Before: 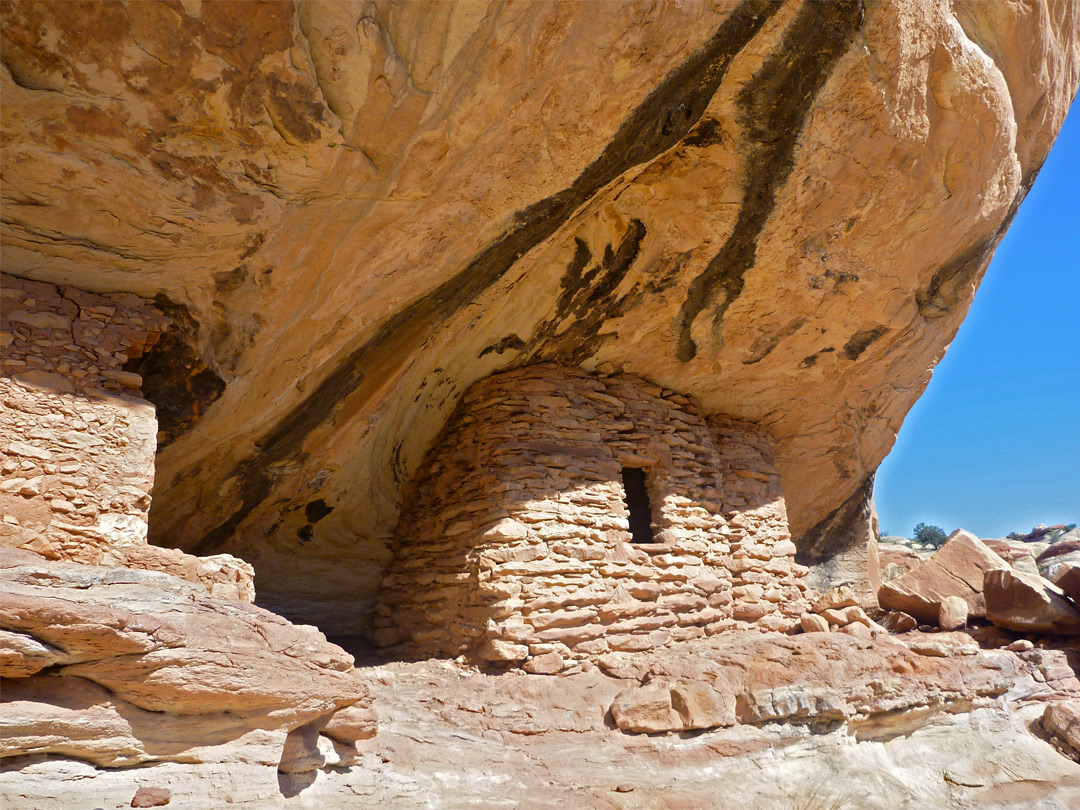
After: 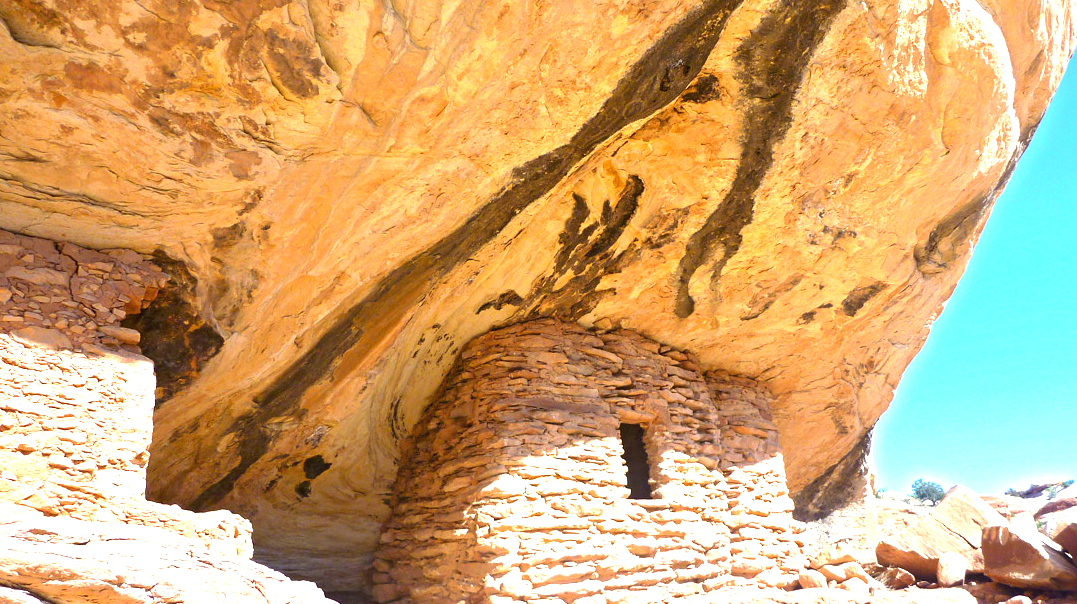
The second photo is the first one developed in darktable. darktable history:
crop: left 0.222%, top 5.471%, bottom 19.862%
exposure: black level correction 0, exposure 1.692 EV, compensate highlight preservation false
